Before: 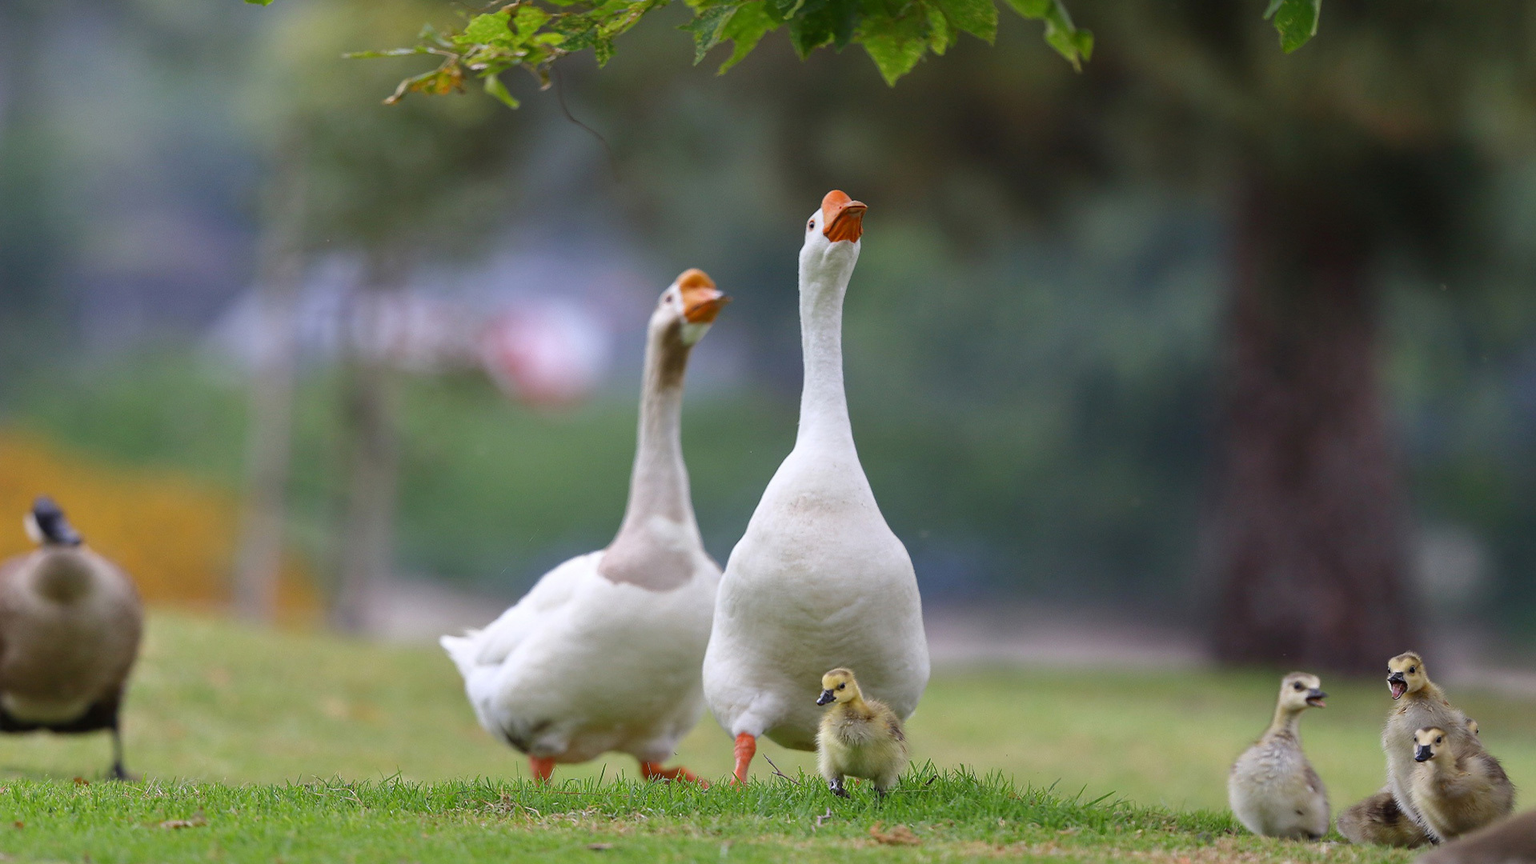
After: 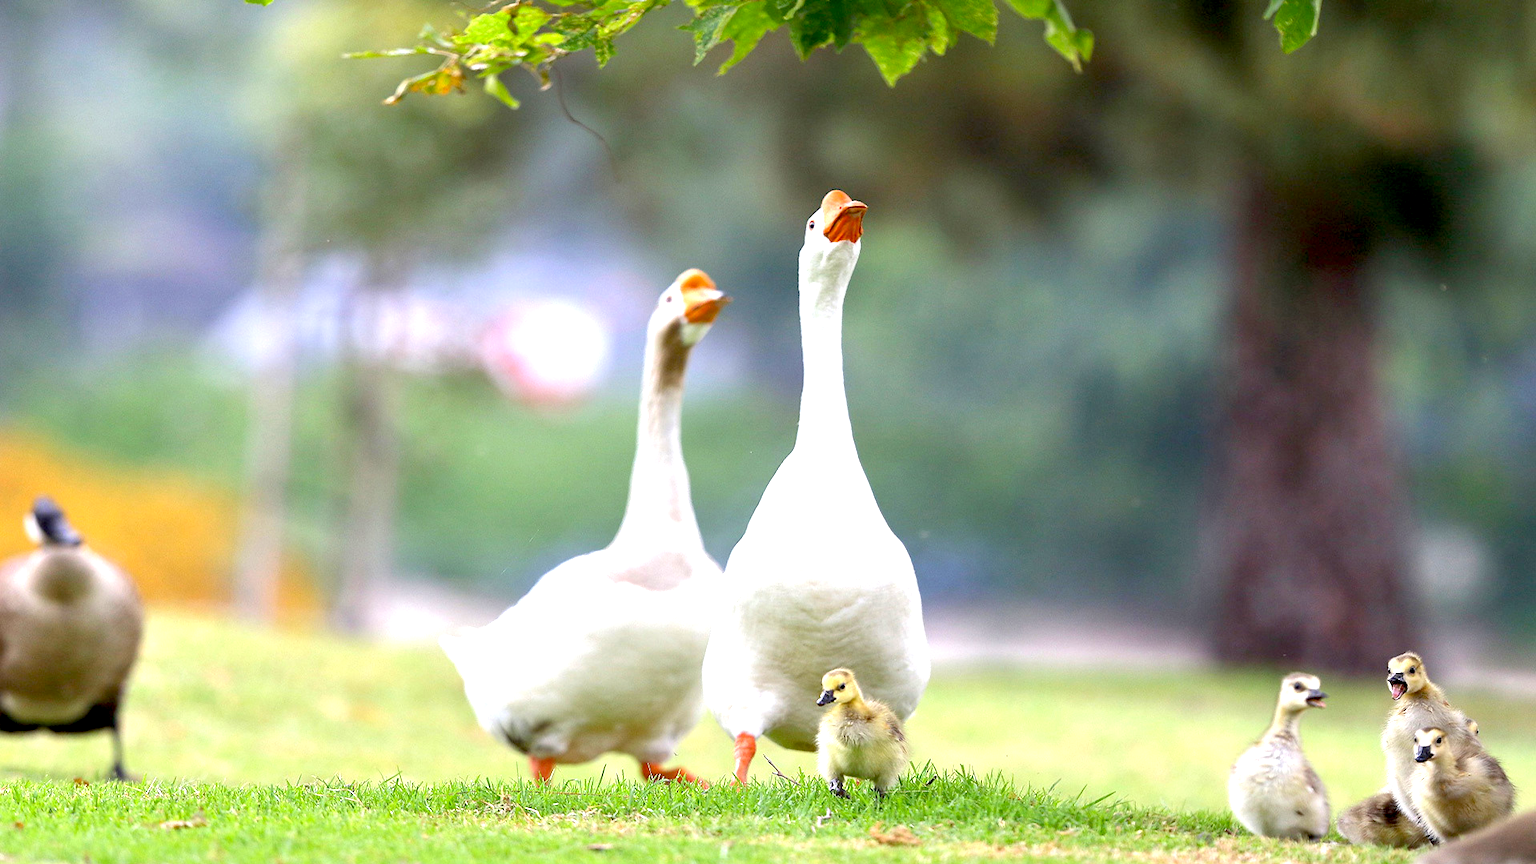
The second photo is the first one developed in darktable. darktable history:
exposure: black level correction 0.009, exposure 1.418 EV, compensate highlight preservation false
